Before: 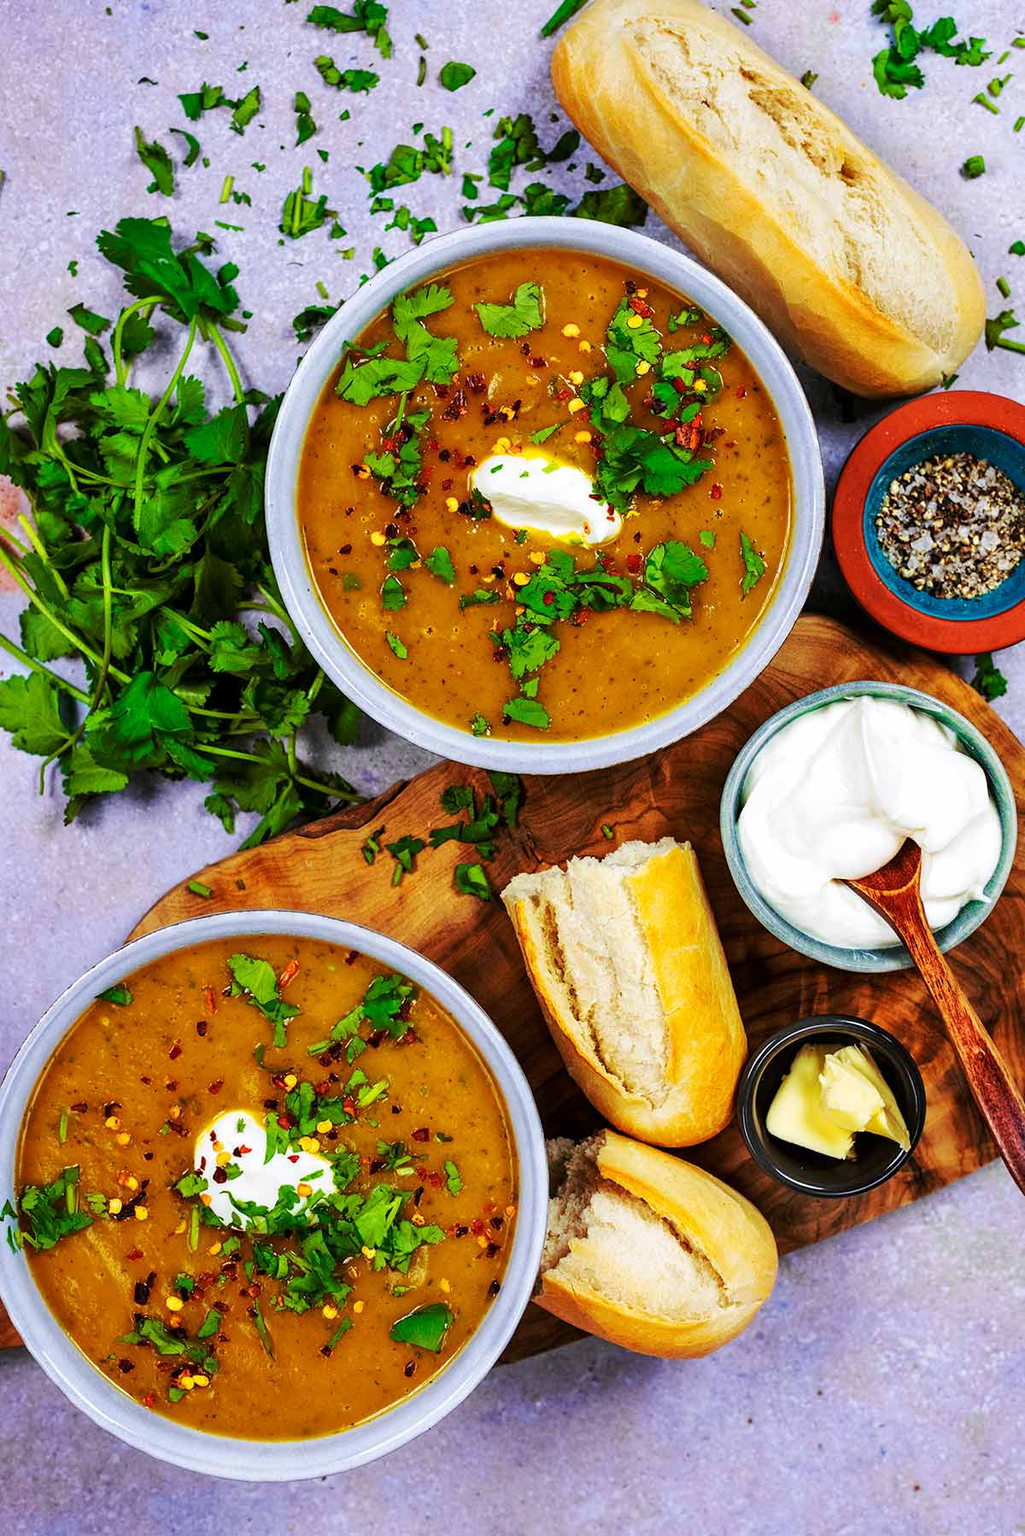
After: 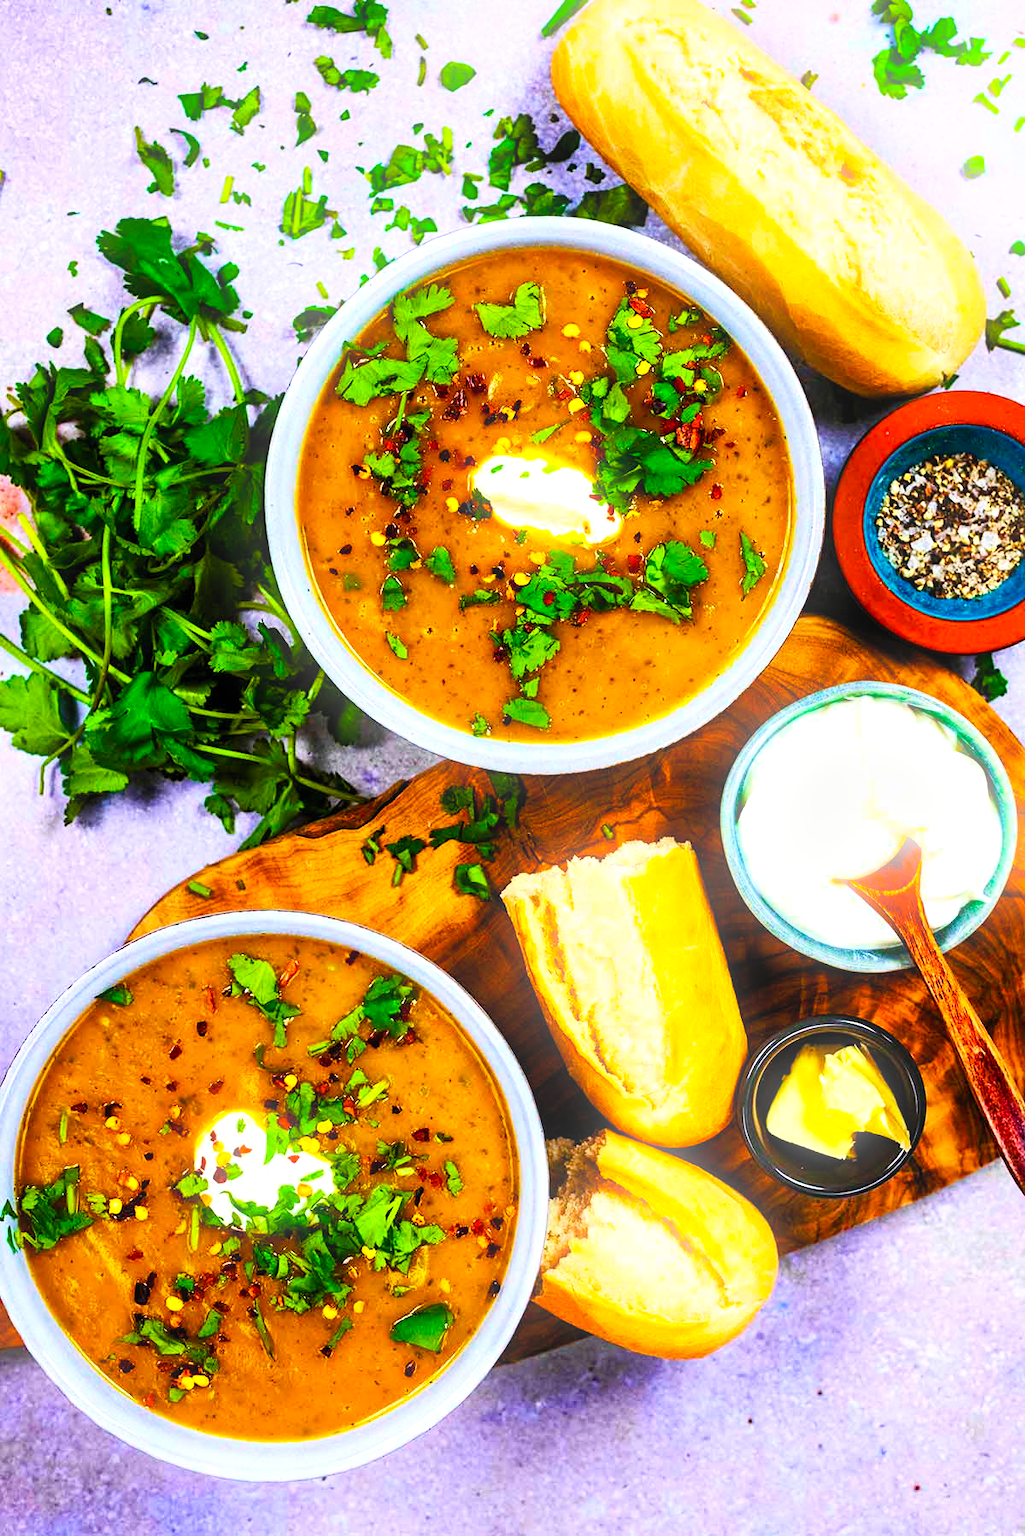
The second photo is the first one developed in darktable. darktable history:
bloom: size 9%, threshold 100%, strength 7%
contrast brightness saturation: contrast 0.2, brightness 0.15, saturation 0.14
haze removal: compatibility mode true, adaptive false
color balance rgb: perceptual saturation grading › mid-tones 6.33%, perceptual saturation grading › shadows 72.44%, perceptual brilliance grading › highlights 11.59%, contrast 5.05%
